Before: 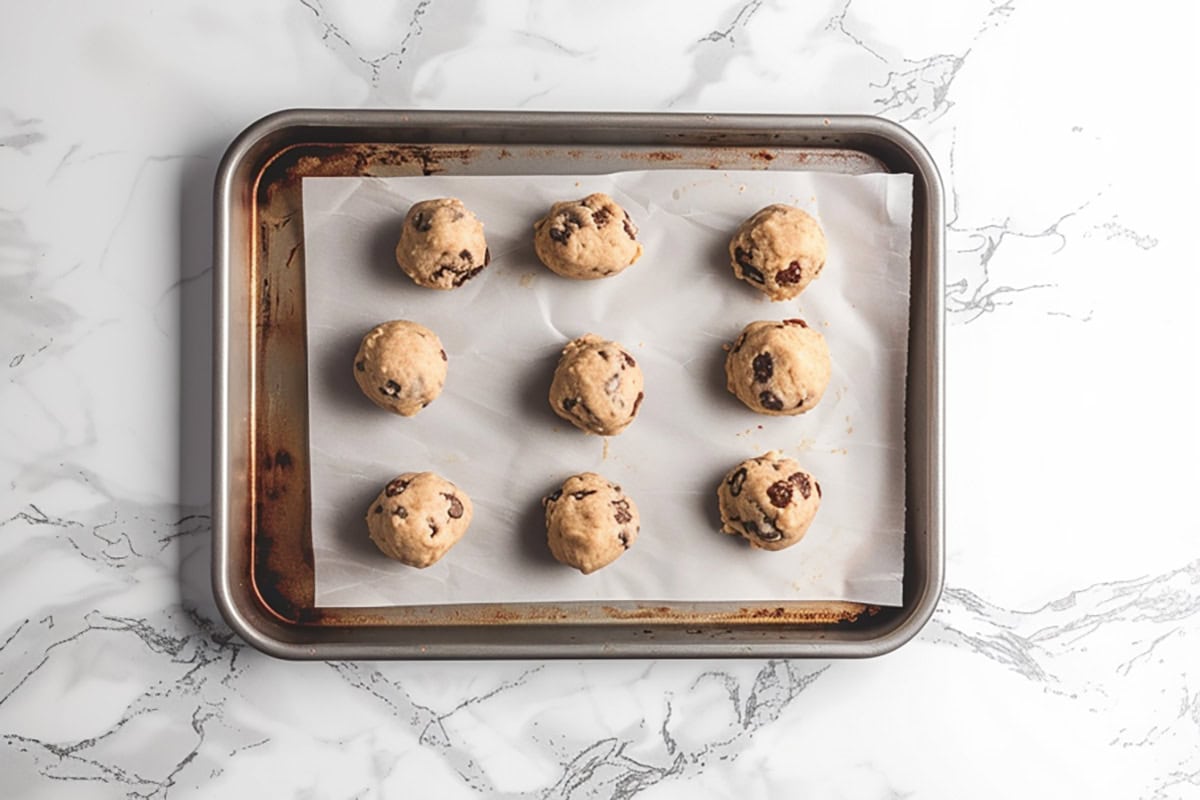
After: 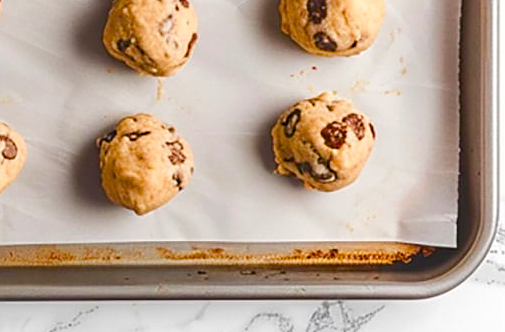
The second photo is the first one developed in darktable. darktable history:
crop: left 37.237%, top 44.97%, right 20.629%, bottom 13.44%
color balance rgb: linear chroma grading › global chroma 15.035%, perceptual saturation grading › global saturation 20%, perceptual saturation grading › highlights -25.767%, perceptual saturation grading › shadows 50.181%, perceptual brilliance grading › mid-tones 10.17%, perceptual brilliance grading › shadows 15.471%, global vibrance 20%
sharpen: amount 0.214
